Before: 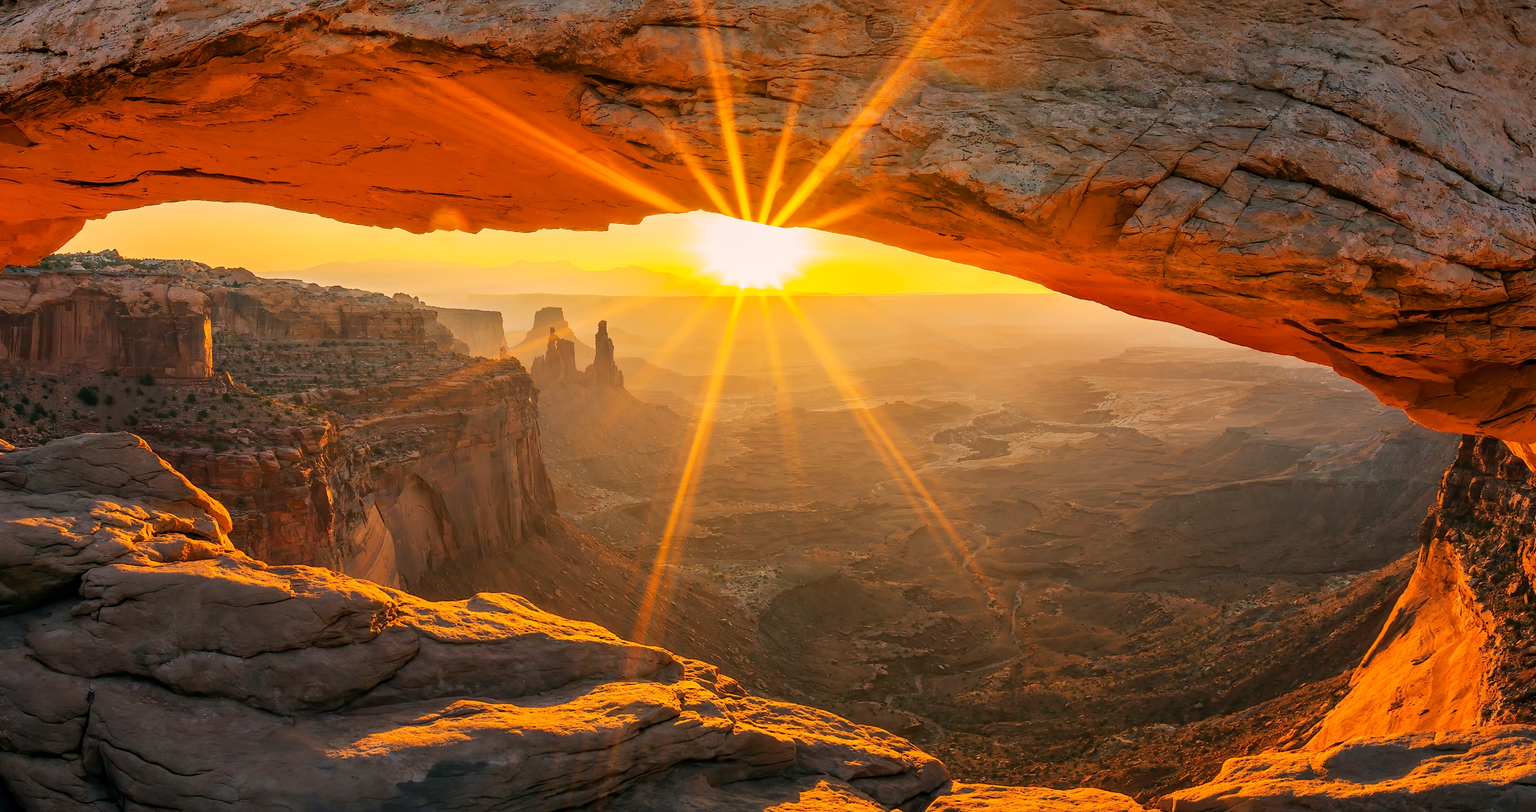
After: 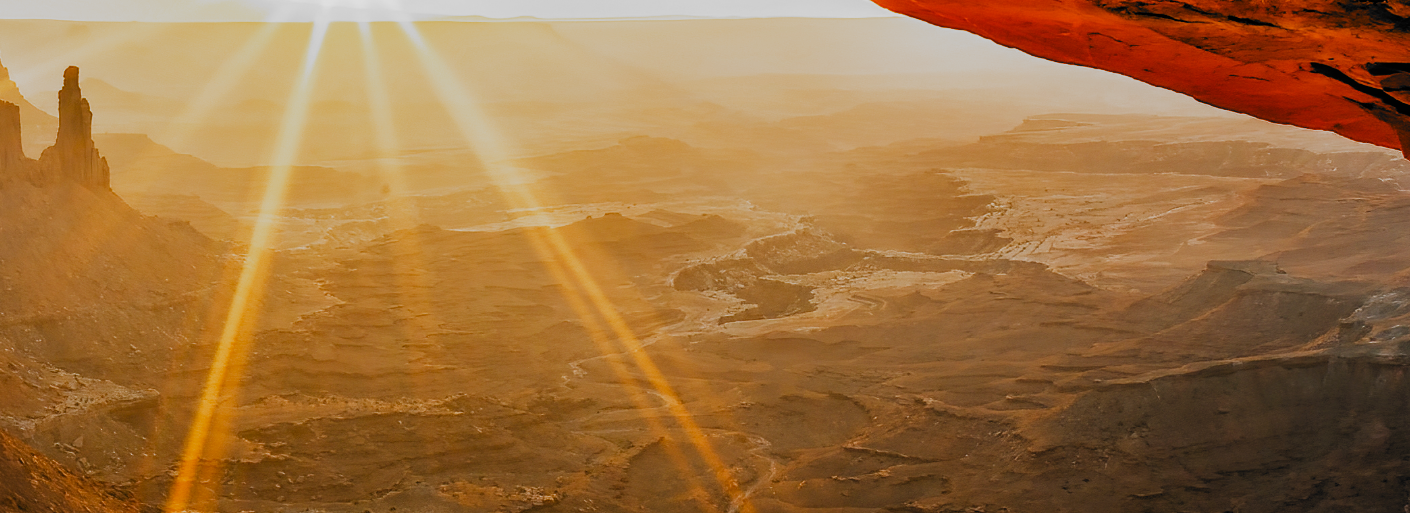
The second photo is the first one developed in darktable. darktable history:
filmic rgb: black relative exposure -5.03 EV, white relative exposure 3.2 EV, hardness 3.45, contrast 1.186, highlights saturation mix -28.77%, add noise in highlights 0, preserve chrominance no, color science v3 (2019), use custom middle-gray values true, contrast in highlights soft
crop: left 36.713%, top 35.01%, right 12.92%, bottom 30.314%
local contrast: detail 110%
